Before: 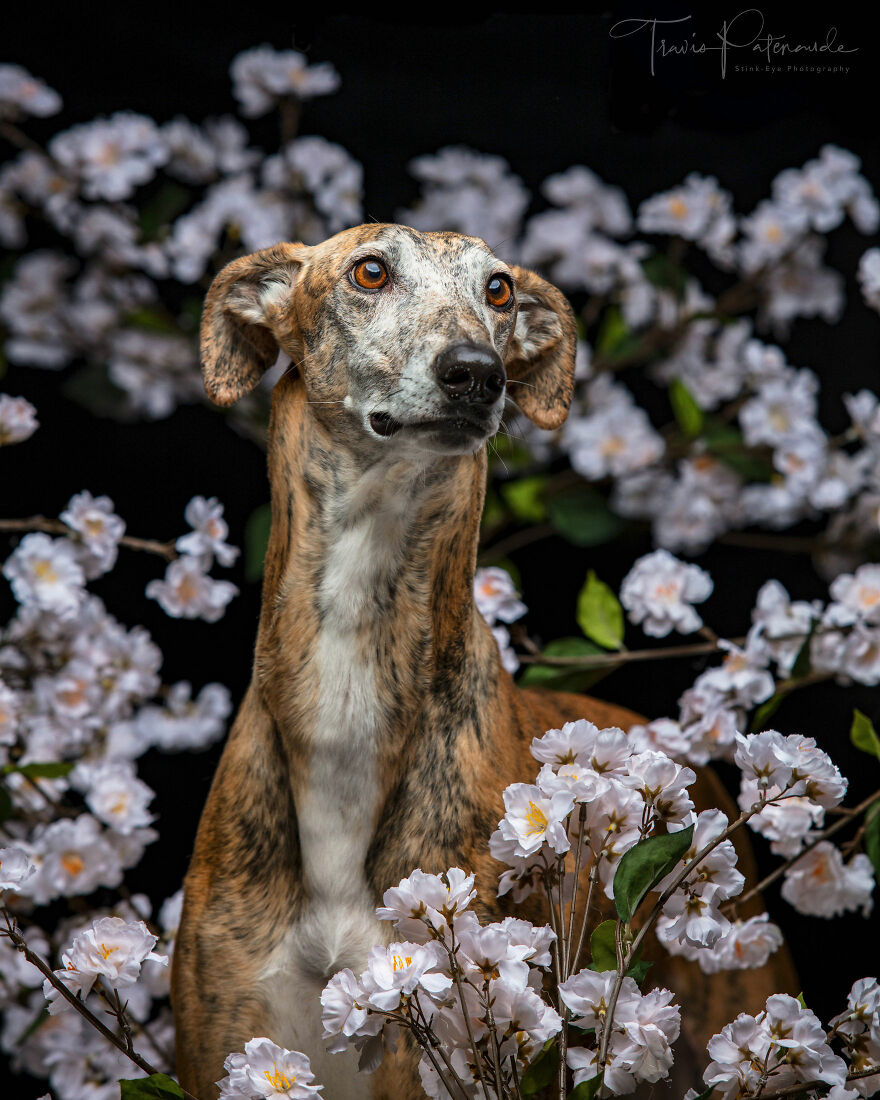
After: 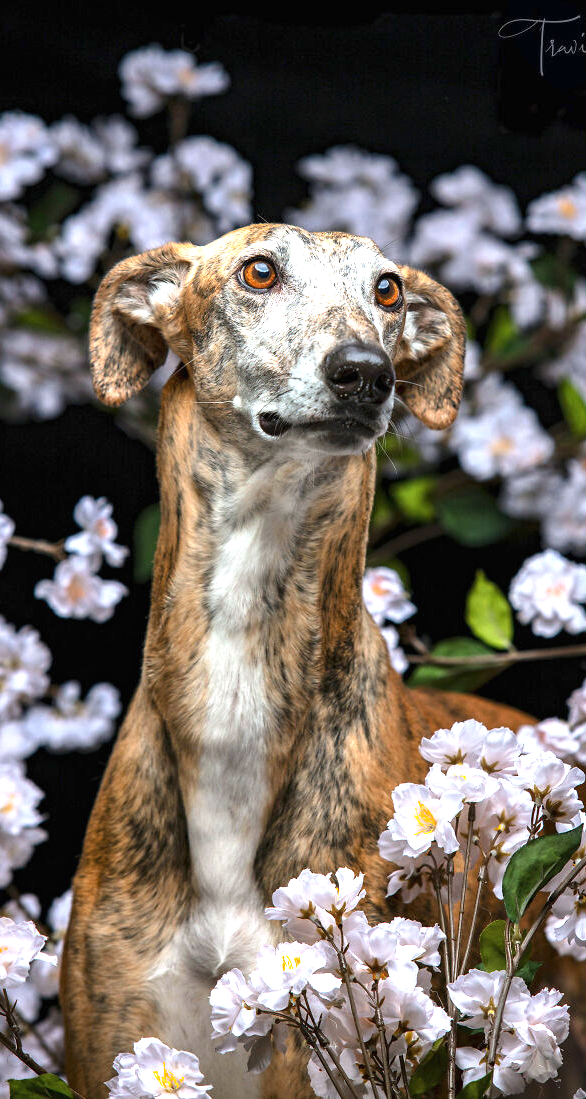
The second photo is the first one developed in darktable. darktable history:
exposure: black level correction 0, exposure 0.953 EV, compensate exposure bias true, compensate highlight preservation false
crop and rotate: left 12.648%, right 20.685%
white balance: red 0.983, blue 1.036
